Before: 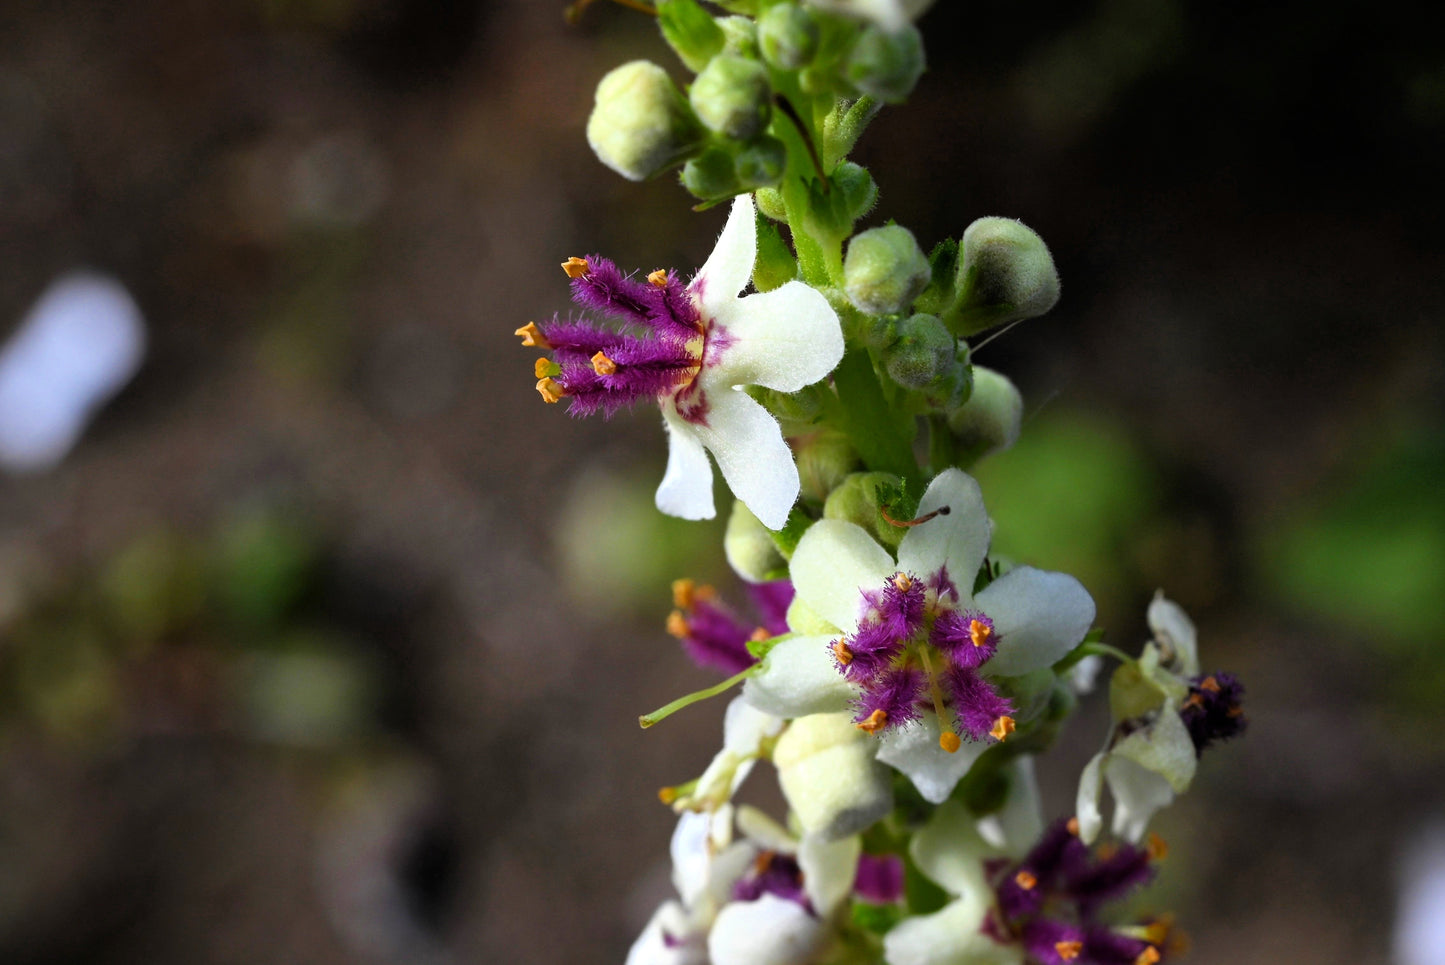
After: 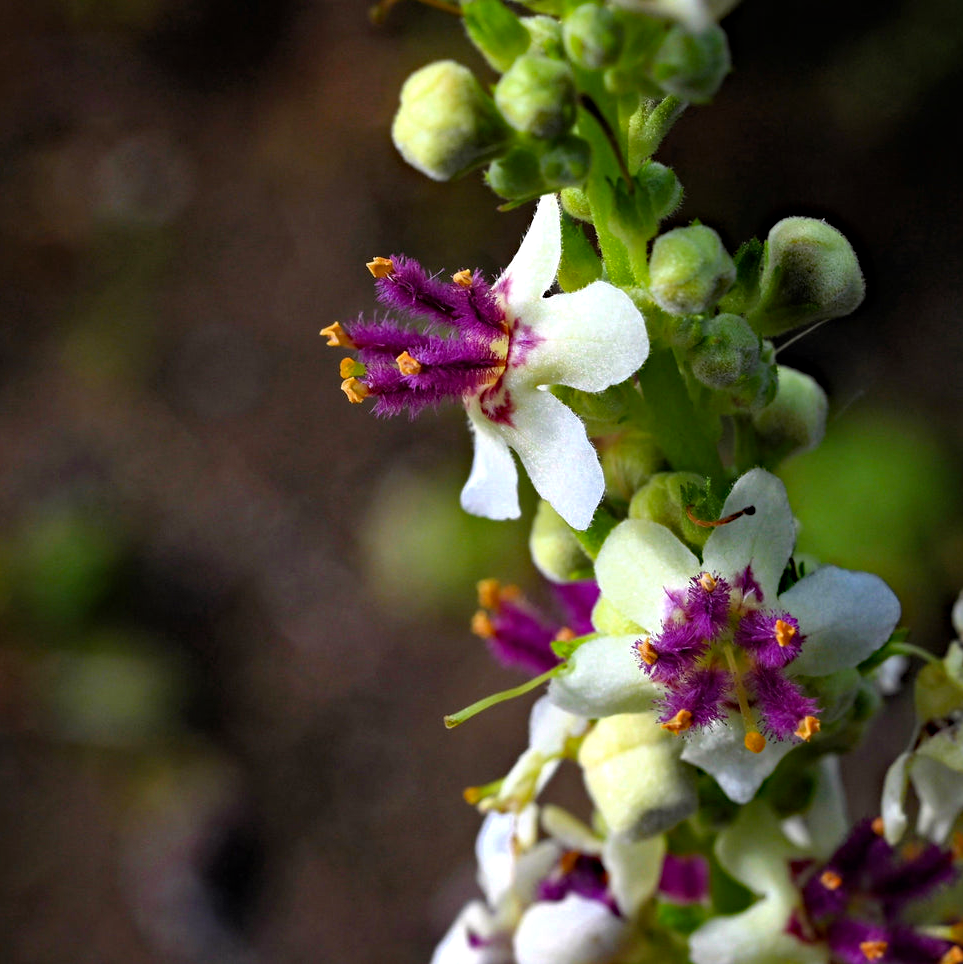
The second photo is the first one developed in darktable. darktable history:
haze removal: strength 0.42, compatibility mode true, adaptive false
crop and rotate: left 13.537%, right 19.796%
